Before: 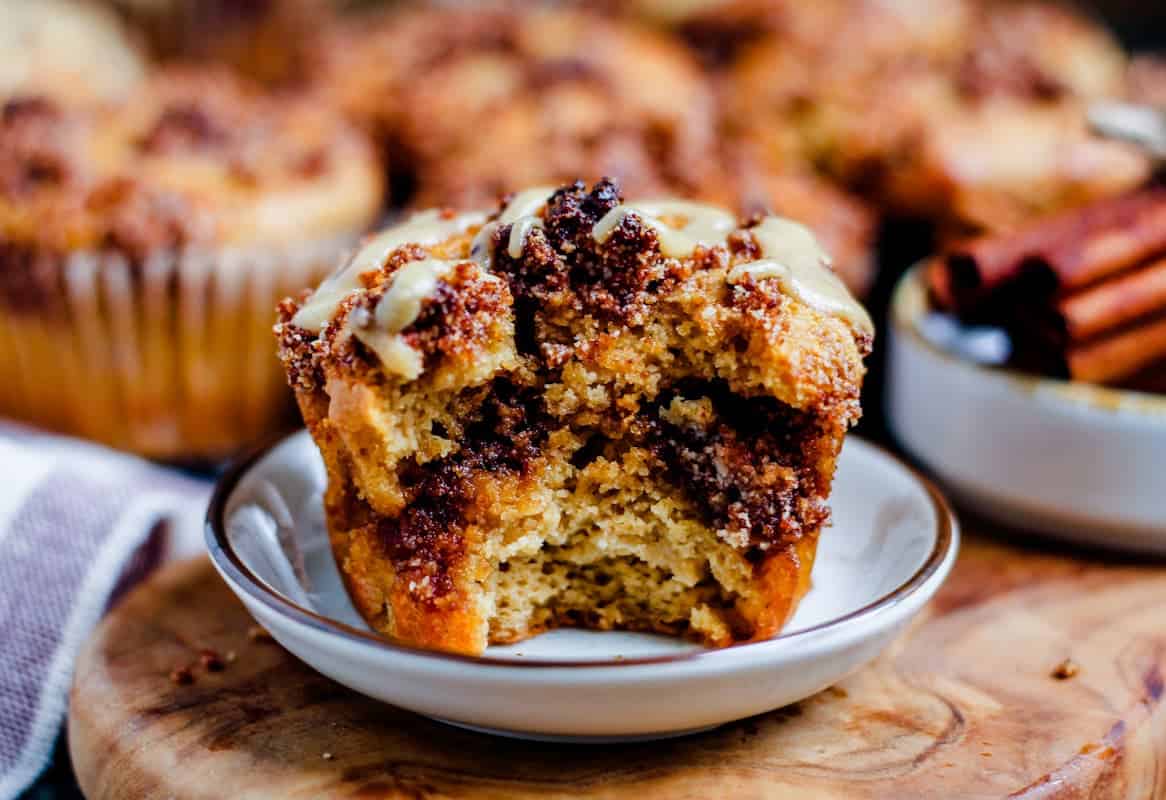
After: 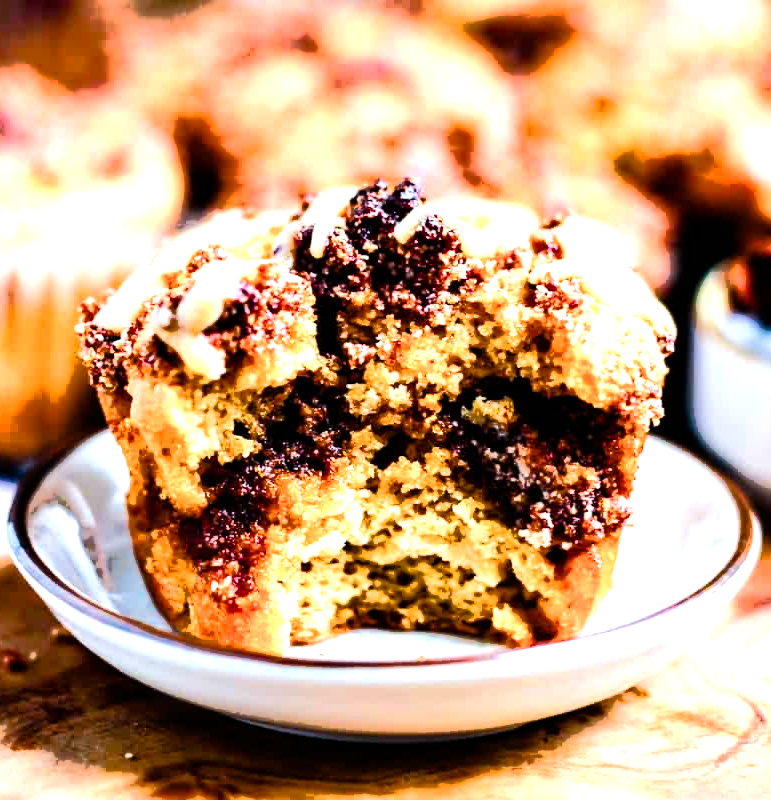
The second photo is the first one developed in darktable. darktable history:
crop: left 16.984%, right 16.886%
tone curve: curves: ch0 [(0, 0) (0.003, 0.003) (0.011, 0.011) (0.025, 0.024) (0.044, 0.043) (0.069, 0.067) (0.1, 0.096) (0.136, 0.131) (0.177, 0.171) (0.224, 0.216) (0.277, 0.267) (0.335, 0.323) (0.399, 0.384) (0.468, 0.451) (0.543, 0.678) (0.623, 0.734) (0.709, 0.795) (0.801, 0.859) (0.898, 0.928) (1, 1)]
color balance rgb: shadows lift › hue 87.34°, perceptual saturation grading › global saturation 20%, perceptual saturation grading › highlights -49.539%, perceptual saturation grading › shadows 25.329%, perceptual brilliance grading › global brilliance 12.086%
tone equalizer: -8 EV -1.08 EV, -7 EV -1.02 EV, -6 EV -0.855 EV, -5 EV -0.581 EV, -3 EV 0.561 EV, -2 EV 0.863 EV, -1 EV 0.998 EV, +0 EV 1.08 EV
